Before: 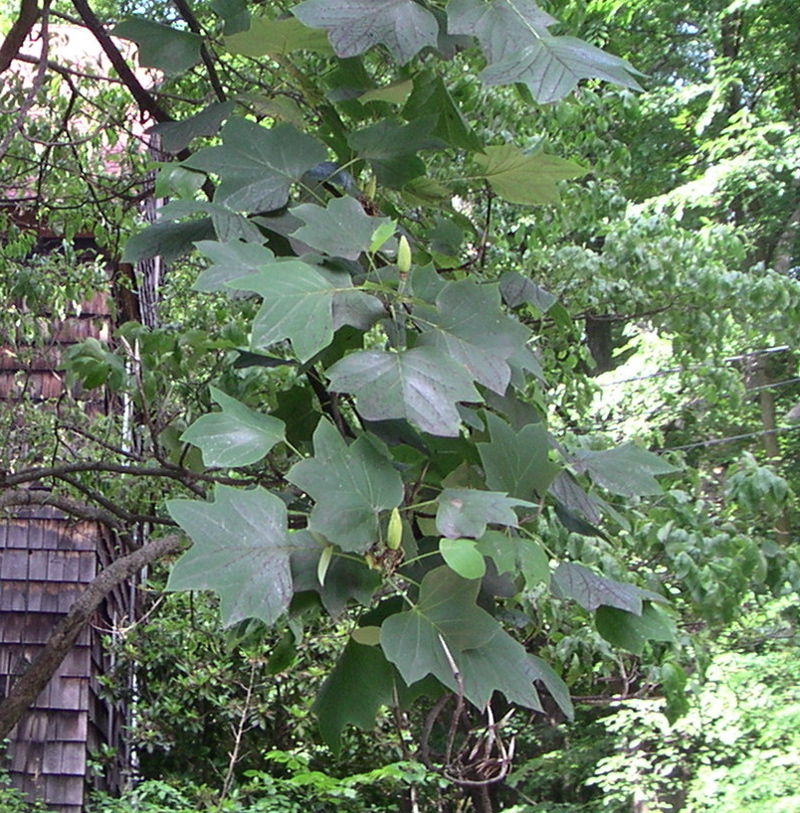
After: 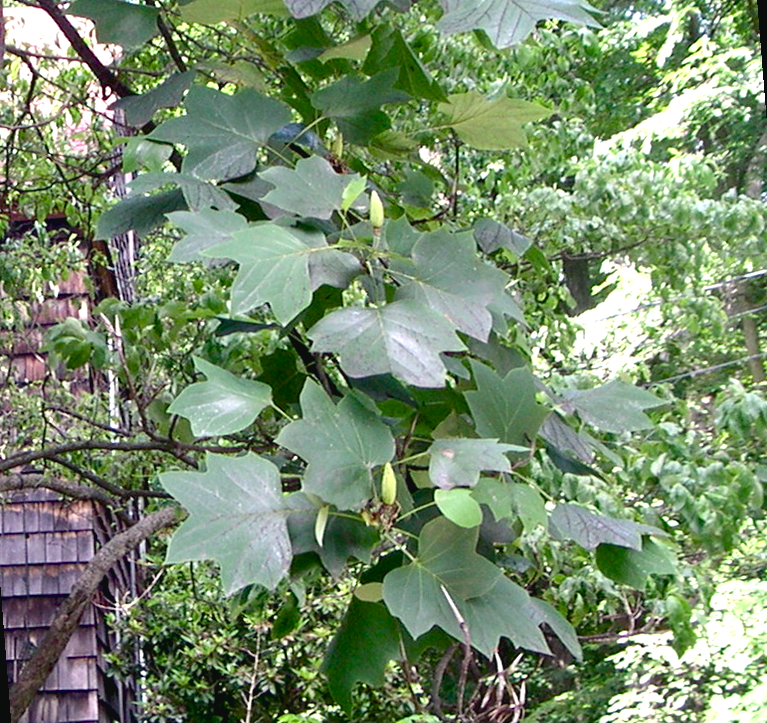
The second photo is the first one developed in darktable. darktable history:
rotate and perspective: rotation -4.57°, crop left 0.054, crop right 0.944, crop top 0.087, crop bottom 0.914
color balance rgb: shadows lift › chroma 1%, shadows lift › hue 217.2°, power › hue 310.8°, highlights gain › chroma 1%, highlights gain › hue 54°, global offset › luminance 0.5%, global offset › hue 171.6°, perceptual saturation grading › global saturation 14.09%, perceptual saturation grading › highlights -25%, perceptual saturation grading › shadows 30%, perceptual brilliance grading › highlights 13.42%, perceptual brilliance grading › mid-tones 8.05%, perceptual brilliance grading › shadows -17.45%, global vibrance 25%
exposure: black level correction 0.016, exposure -0.009 EV, compensate highlight preservation false
